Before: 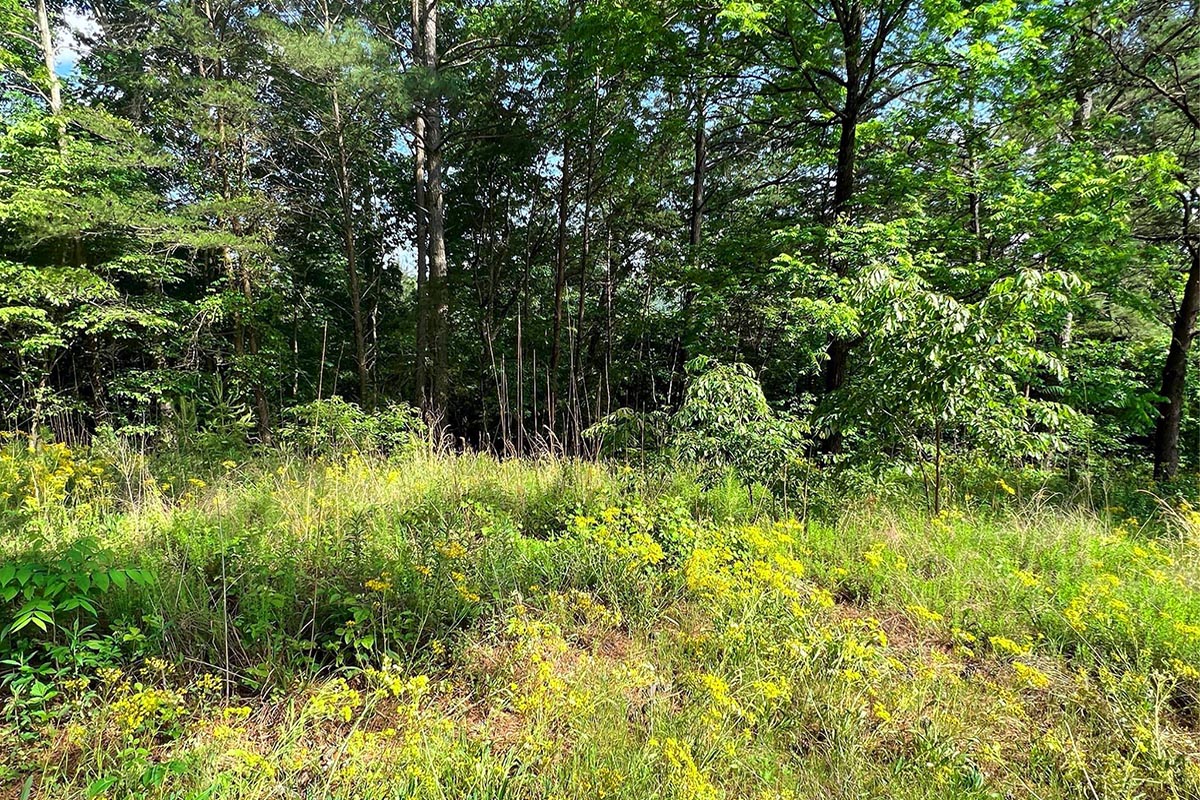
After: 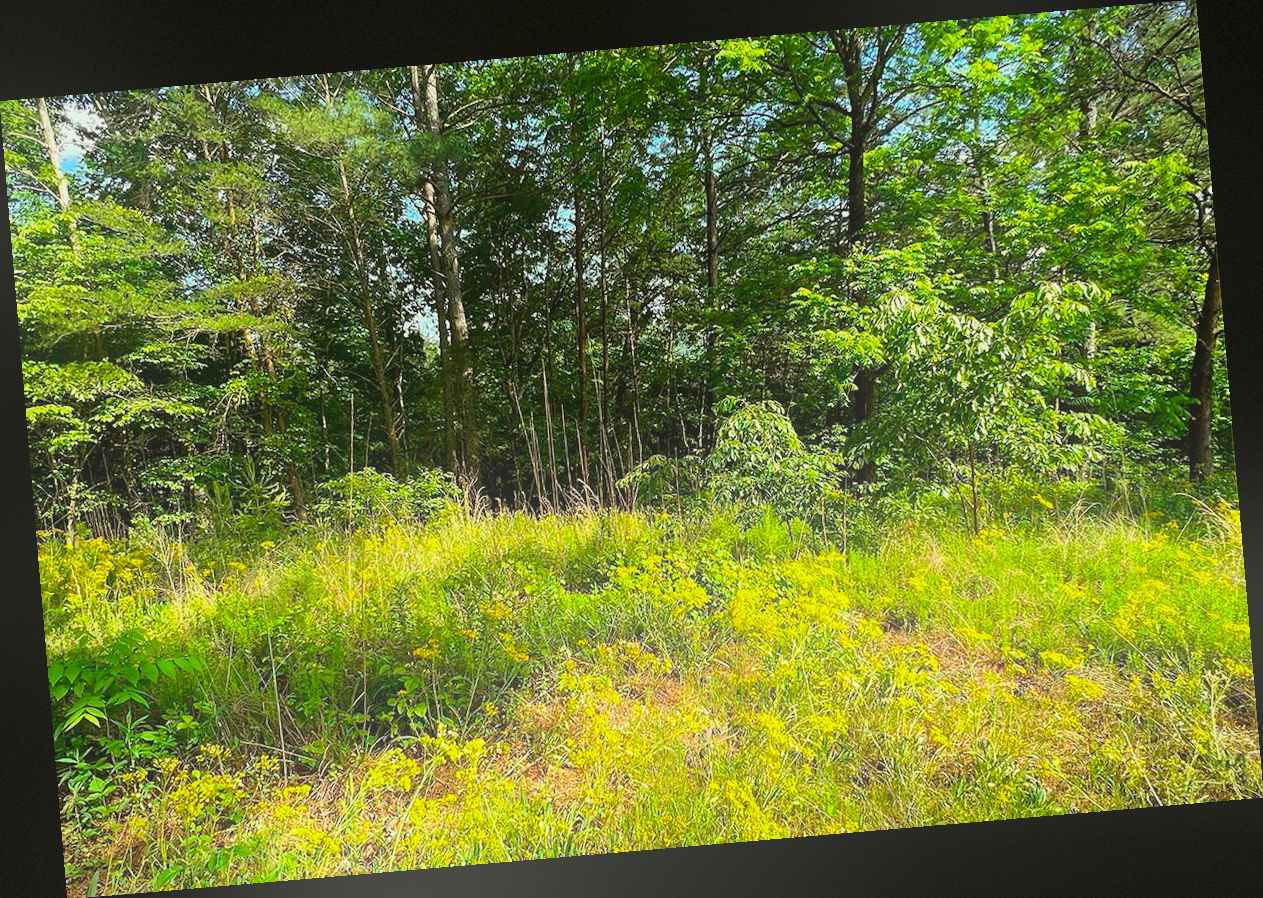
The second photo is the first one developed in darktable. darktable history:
color balance rgb: perceptual saturation grading › global saturation 25%, global vibrance 20%
rotate and perspective: rotation -4.86°, automatic cropping off
color balance: mode lift, gamma, gain (sRGB), lift [1.04, 1, 1, 0.97], gamma [1.01, 1, 1, 0.97], gain [0.96, 1, 1, 0.97]
vignetting: fall-off start 85%, fall-off radius 80%, brightness -0.182, saturation -0.3, width/height ratio 1.219, dithering 8-bit output, unbound false
bloom: on, module defaults
